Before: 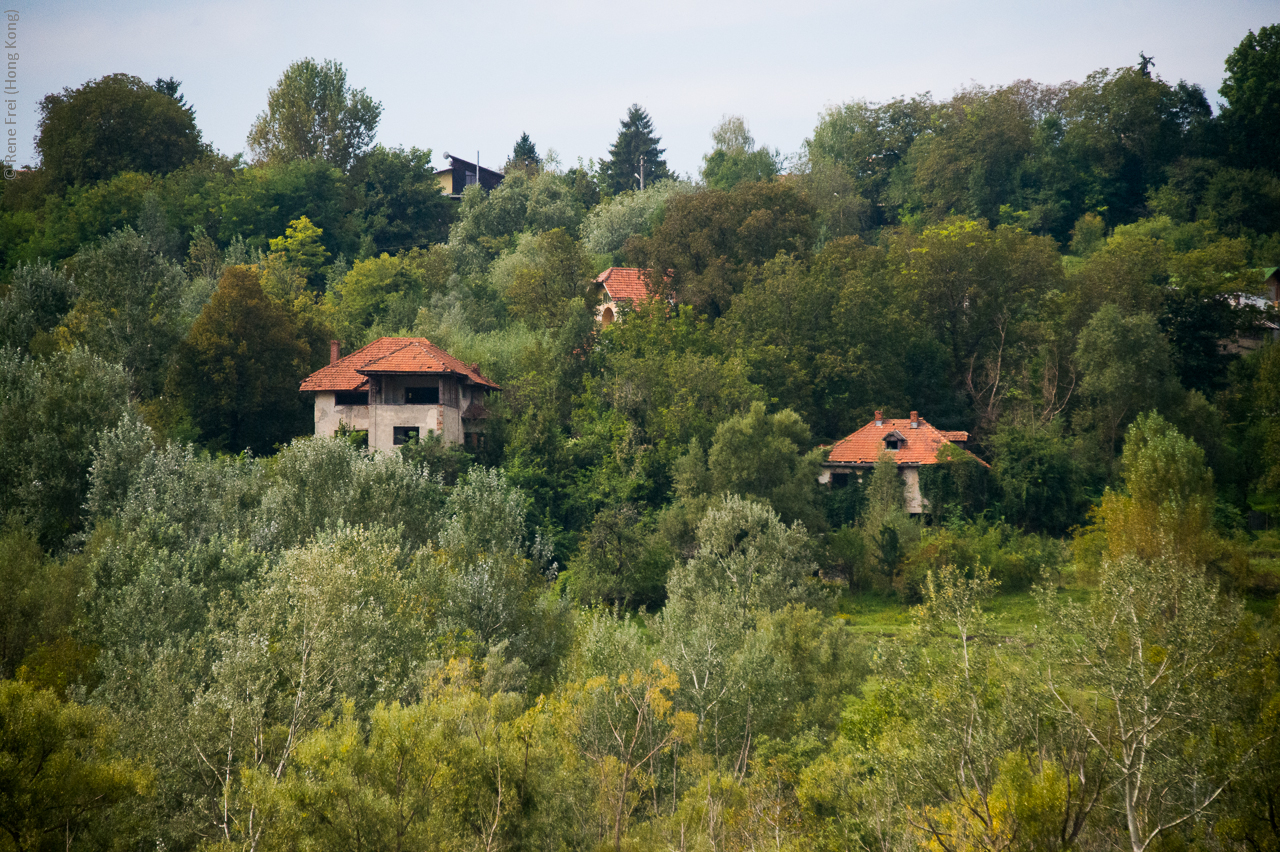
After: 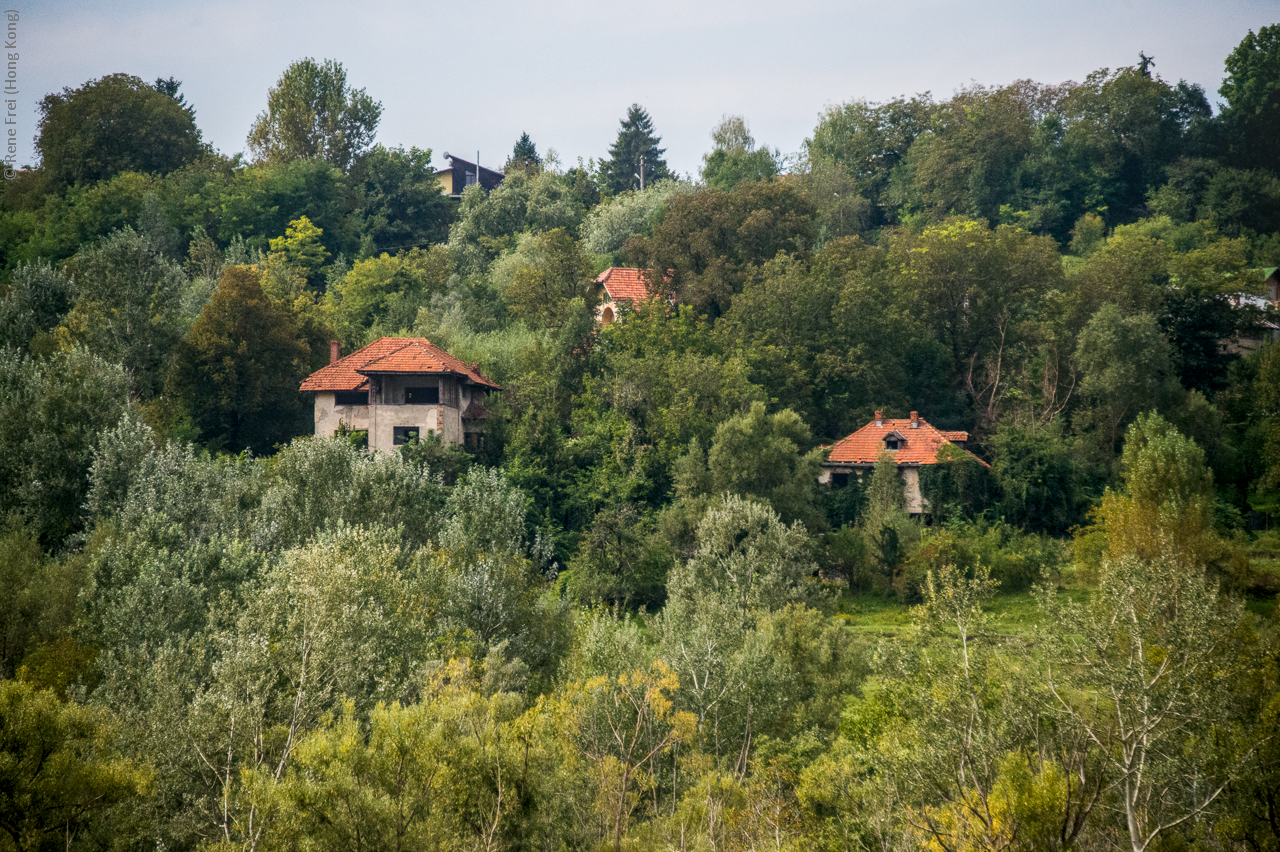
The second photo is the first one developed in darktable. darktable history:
local contrast: highlights 2%, shadows 1%, detail 134%
